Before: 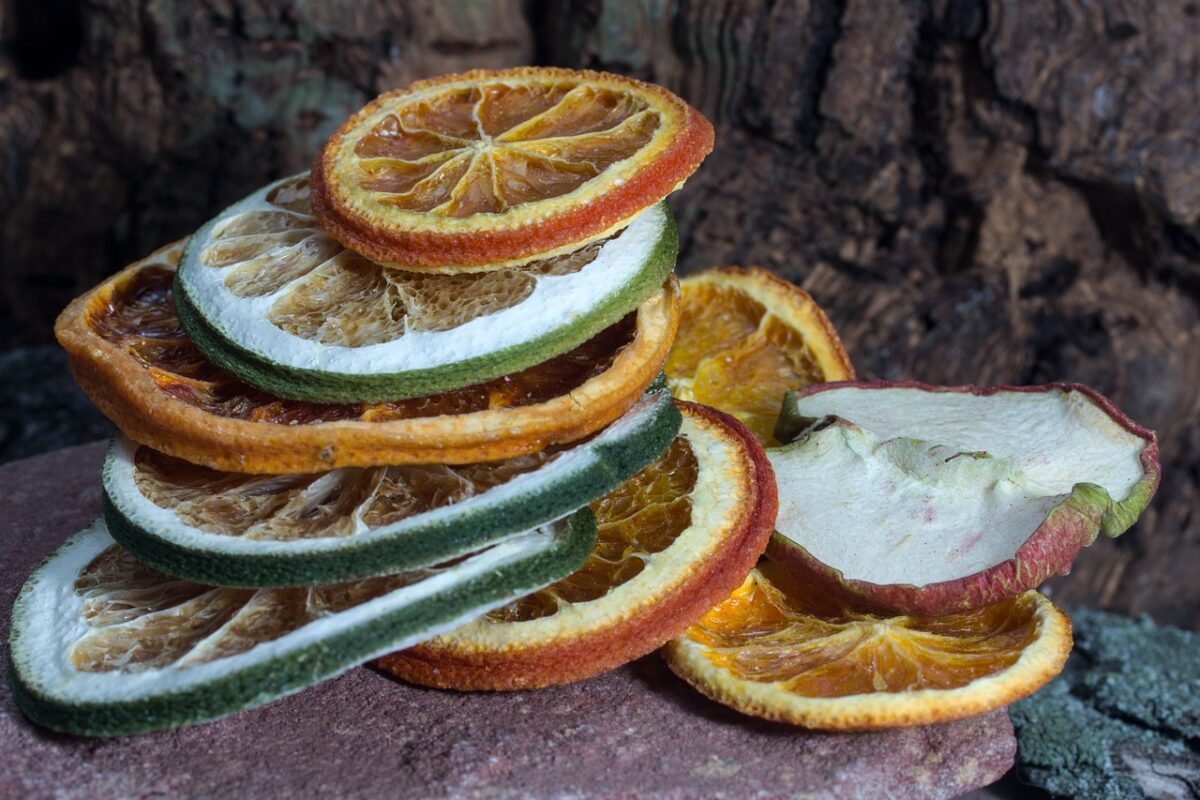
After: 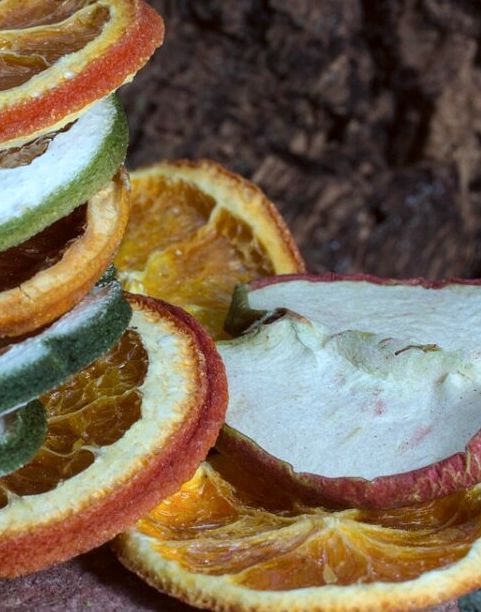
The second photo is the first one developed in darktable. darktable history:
crop: left 45.867%, top 13.448%, right 14.042%, bottom 10.03%
color correction: highlights a* -3.28, highlights b* -6.84, shadows a* 3.08, shadows b* 5.48
